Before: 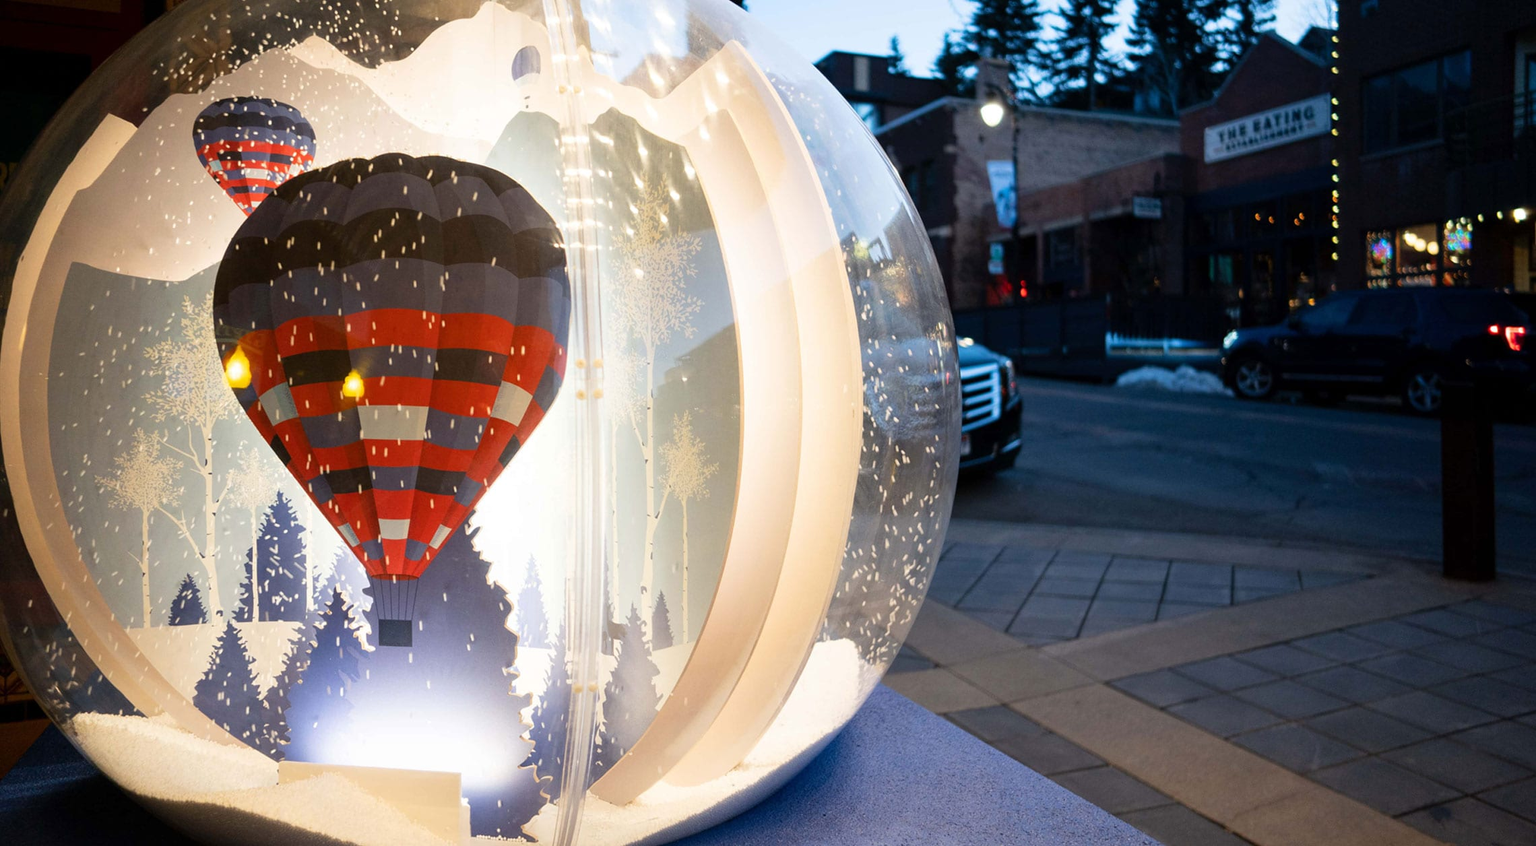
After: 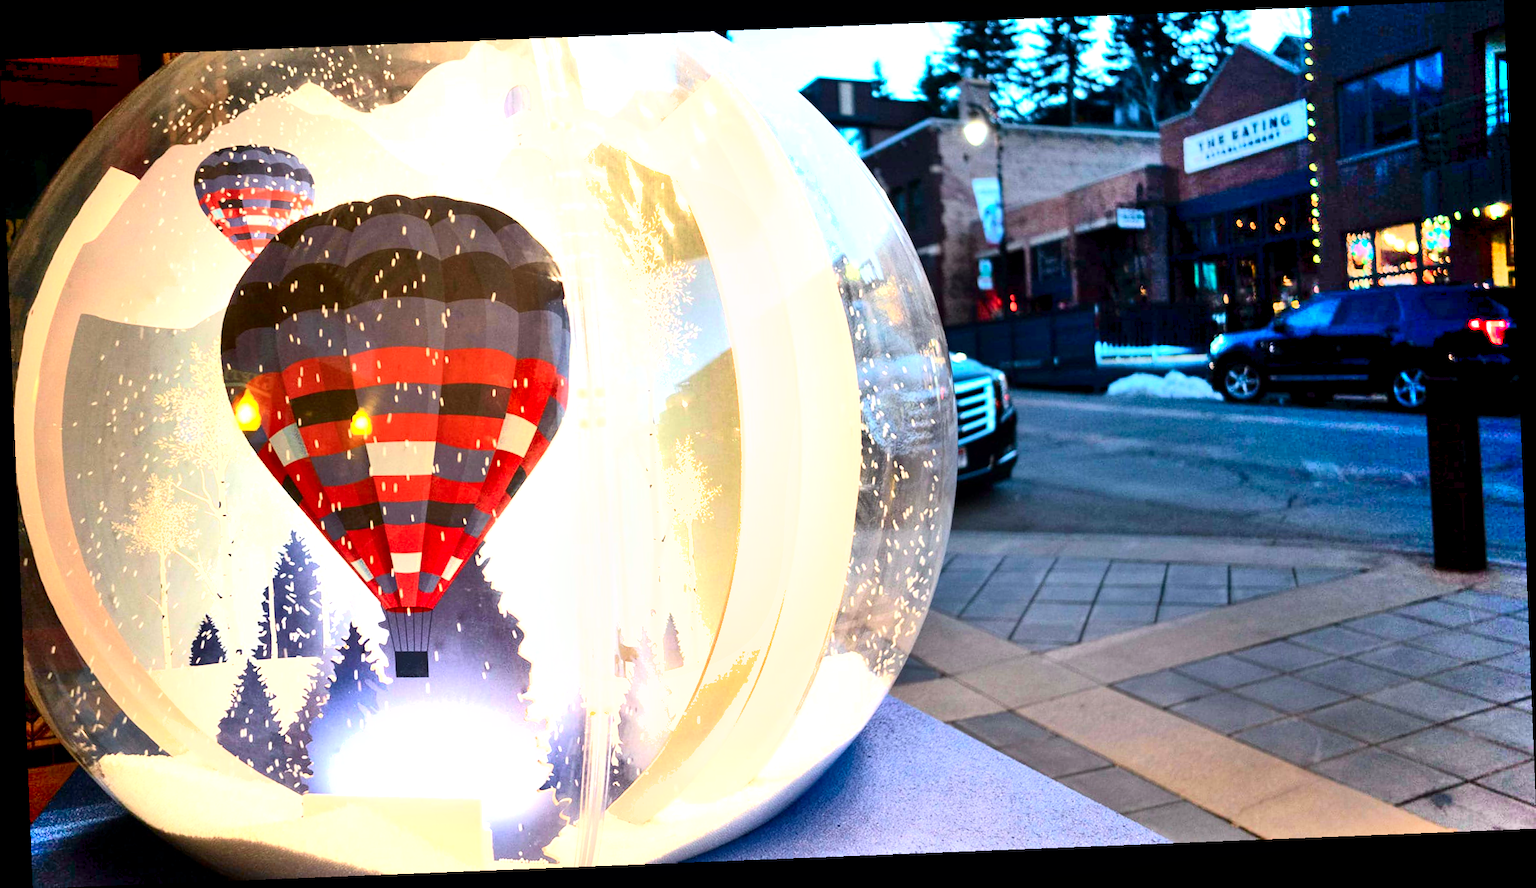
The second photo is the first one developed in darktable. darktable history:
shadows and highlights: shadows 75, highlights -60.85, soften with gaussian
tone curve: curves: ch0 [(0, 0) (0.051, 0.03) (0.096, 0.071) (0.241, 0.247) (0.455, 0.525) (0.594, 0.697) (0.741, 0.845) (0.871, 0.933) (1, 0.984)]; ch1 [(0, 0) (0.1, 0.038) (0.318, 0.243) (0.399, 0.351) (0.478, 0.469) (0.499, 0.499) (0.534, 0.549) (0.565, 0.594) (0.601, 0.634) (0.666, 0.7) (1, 1)]; ch2 [(0, 0) (0.453, 0.45) (0.479, 0.483) (0.504, 0.499) (0.52, 0.519) (0.541, 0.559) (0.592, 0.612) (0.824, 0.815) (1, 1)], color space Lab, independent channels, preserve colors none
rotate and perspective: rotation -2.29°, automatic cropping off
exposure: black level correction 0.001, exposure 1.116 EV, compensate highlight preservation false
